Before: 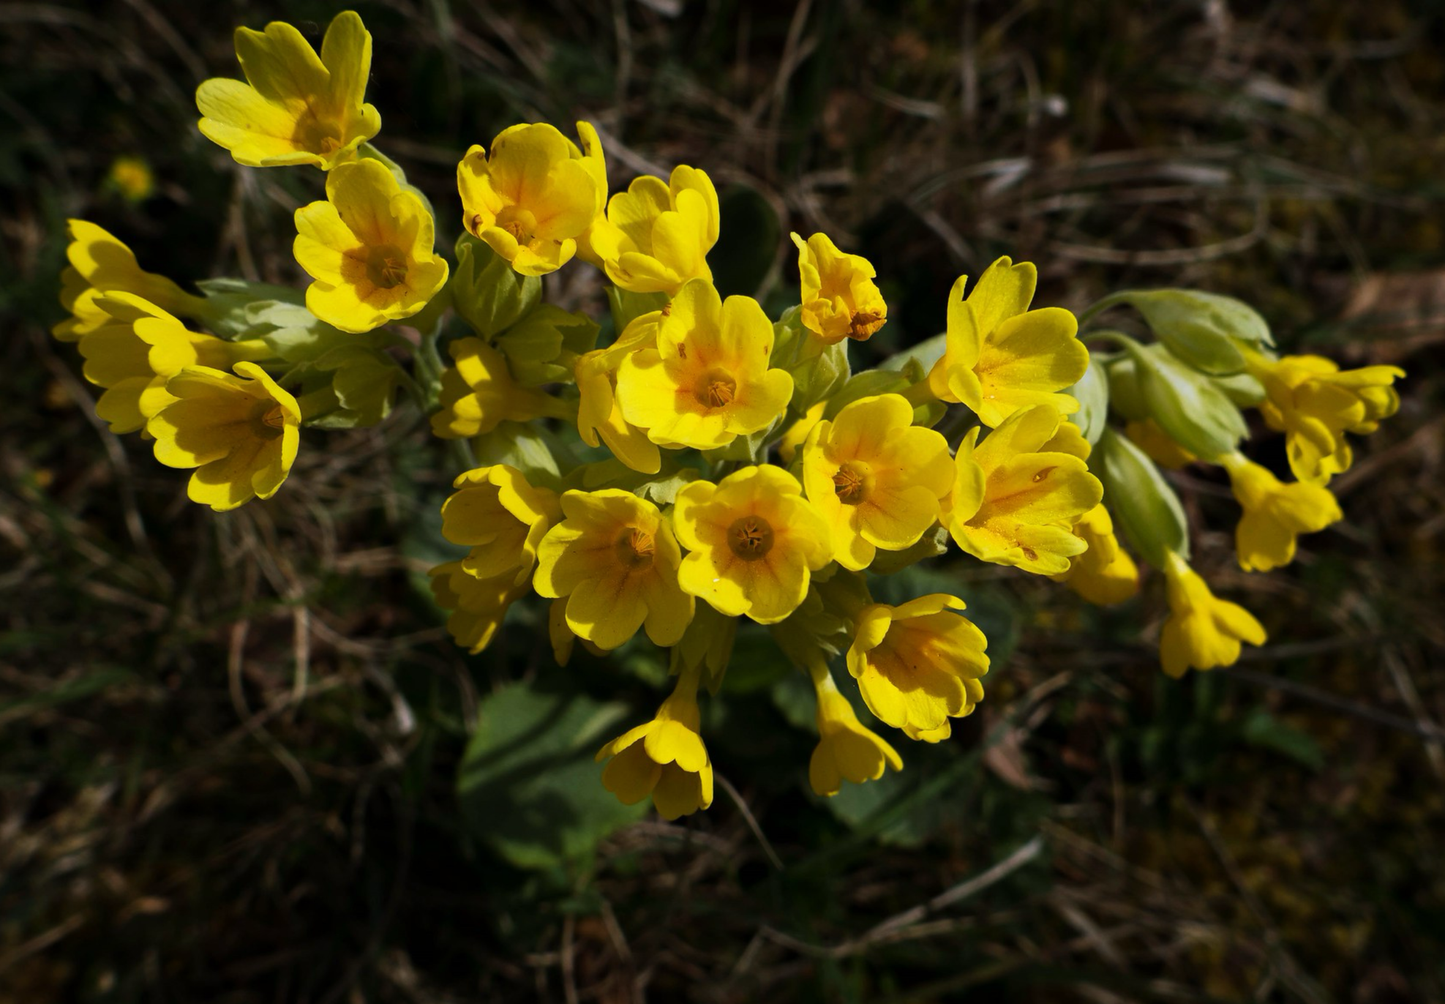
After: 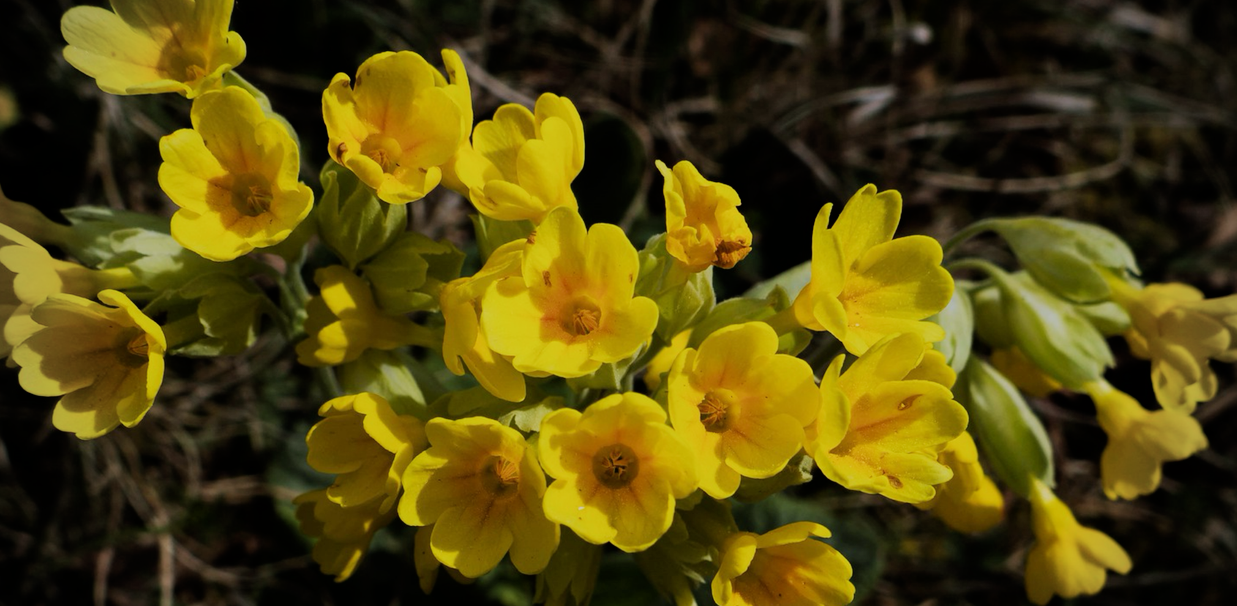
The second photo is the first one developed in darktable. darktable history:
crop and rotate: left 9.345%, top 7.22%, right 4.982%, bottom 32.331%
filmic rgb: black relative exposure -7.65 EV, white relative exposure 4.56 EV, hardness 3.61
vignetting: on, module defaults
